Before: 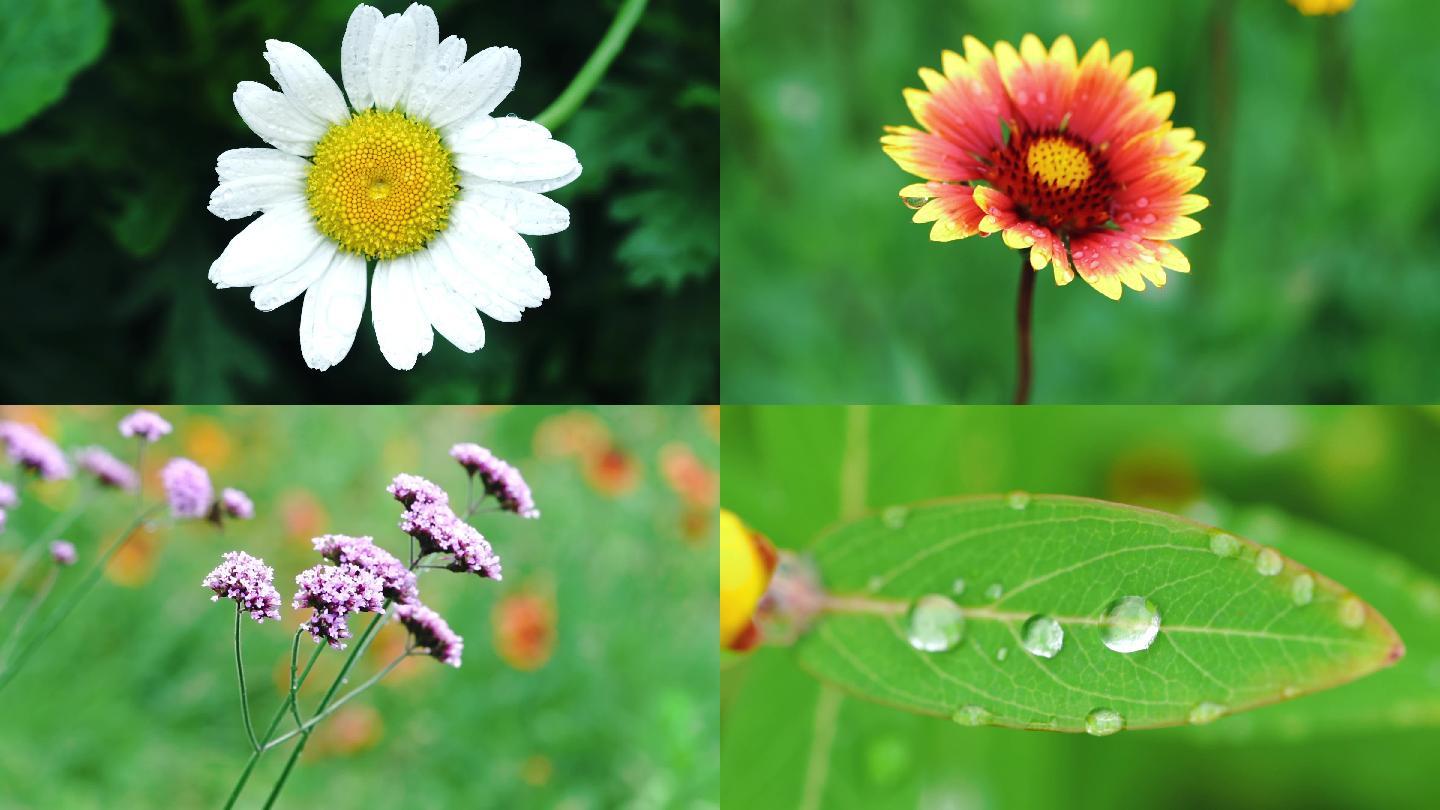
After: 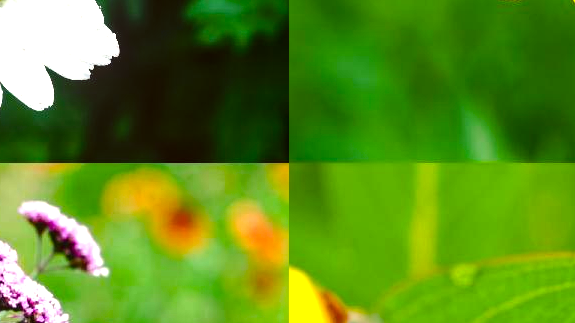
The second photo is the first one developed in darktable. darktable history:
color balance rgb: linear chroma grading › global chroma 9%, perceptual saturation grading › global saturation 36%, perceptual saturation grading › shadows 35%, perceptual brilliance grading › global brilliance 15%, perceptual brilliance grading › shadows -35%, global vibrance 15%
color correction: highlights a* 6.27, highlights b* 8.19, shadows a* 5.94, shadows b* 7.23, saturation 0.9
local contrast: on, module defaults
crop: left 30%, top 30%, right 30%, bottom 30%
